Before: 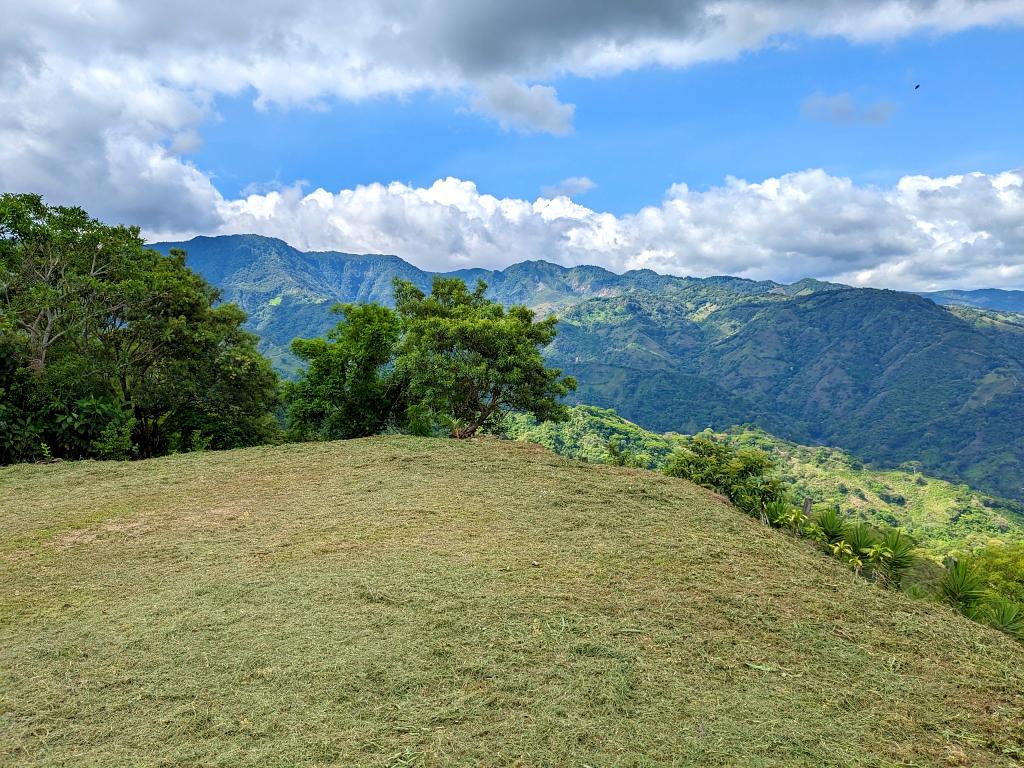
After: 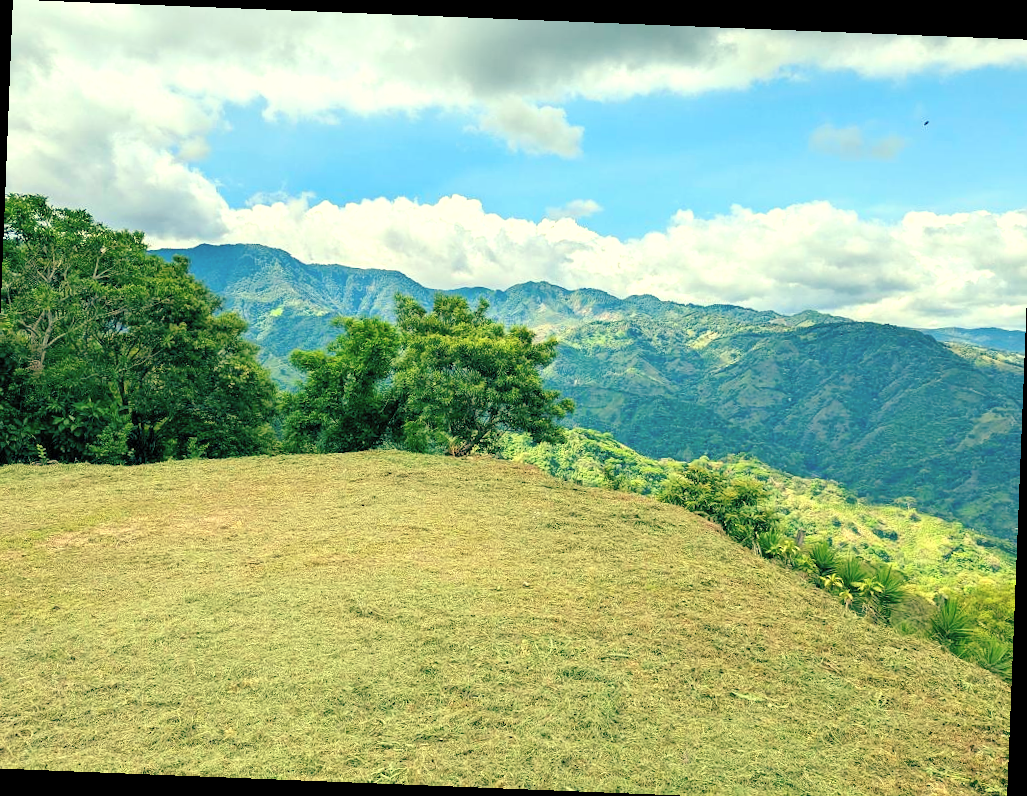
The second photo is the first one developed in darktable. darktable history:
rotate and perspective: rotation 2.27°, automatic cropping off
color balance: mode lift, gamma, gain (sRGB), lift [1, 0.69, 1, 1], gamma [1, 1.482, 1, 1], gain [1, 1, 1, 0.802]
contrast brightness saturation: brightness 0.13
exposure: exposure 0.6 EV, compensate highlight preservation false
crop and rotate: left 1.774%, right 0.633%, bottom 1.28%
